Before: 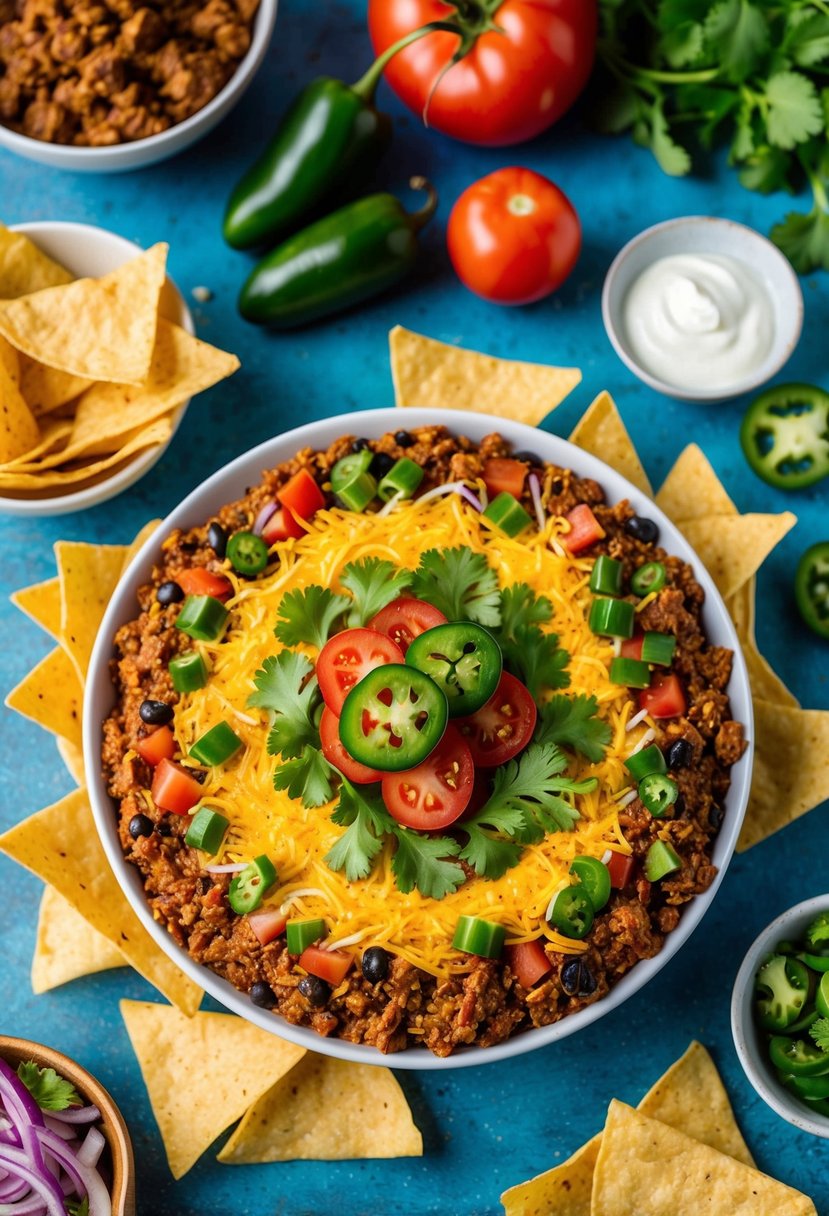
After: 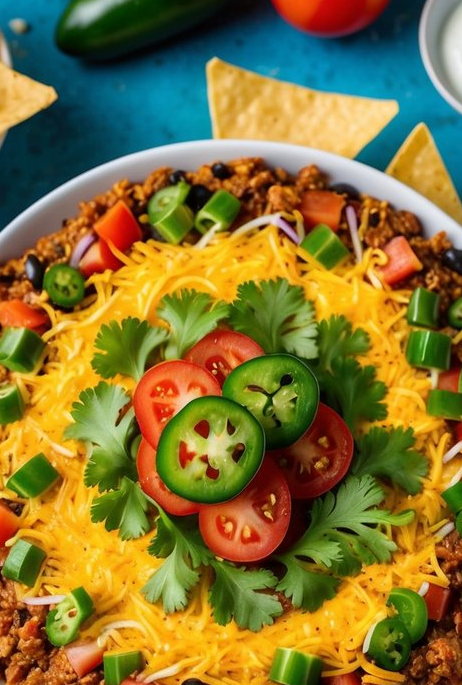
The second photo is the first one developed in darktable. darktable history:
crop and rotate: left 22.103%, top 22.059%, right 22.123%, bottom 21.556%
